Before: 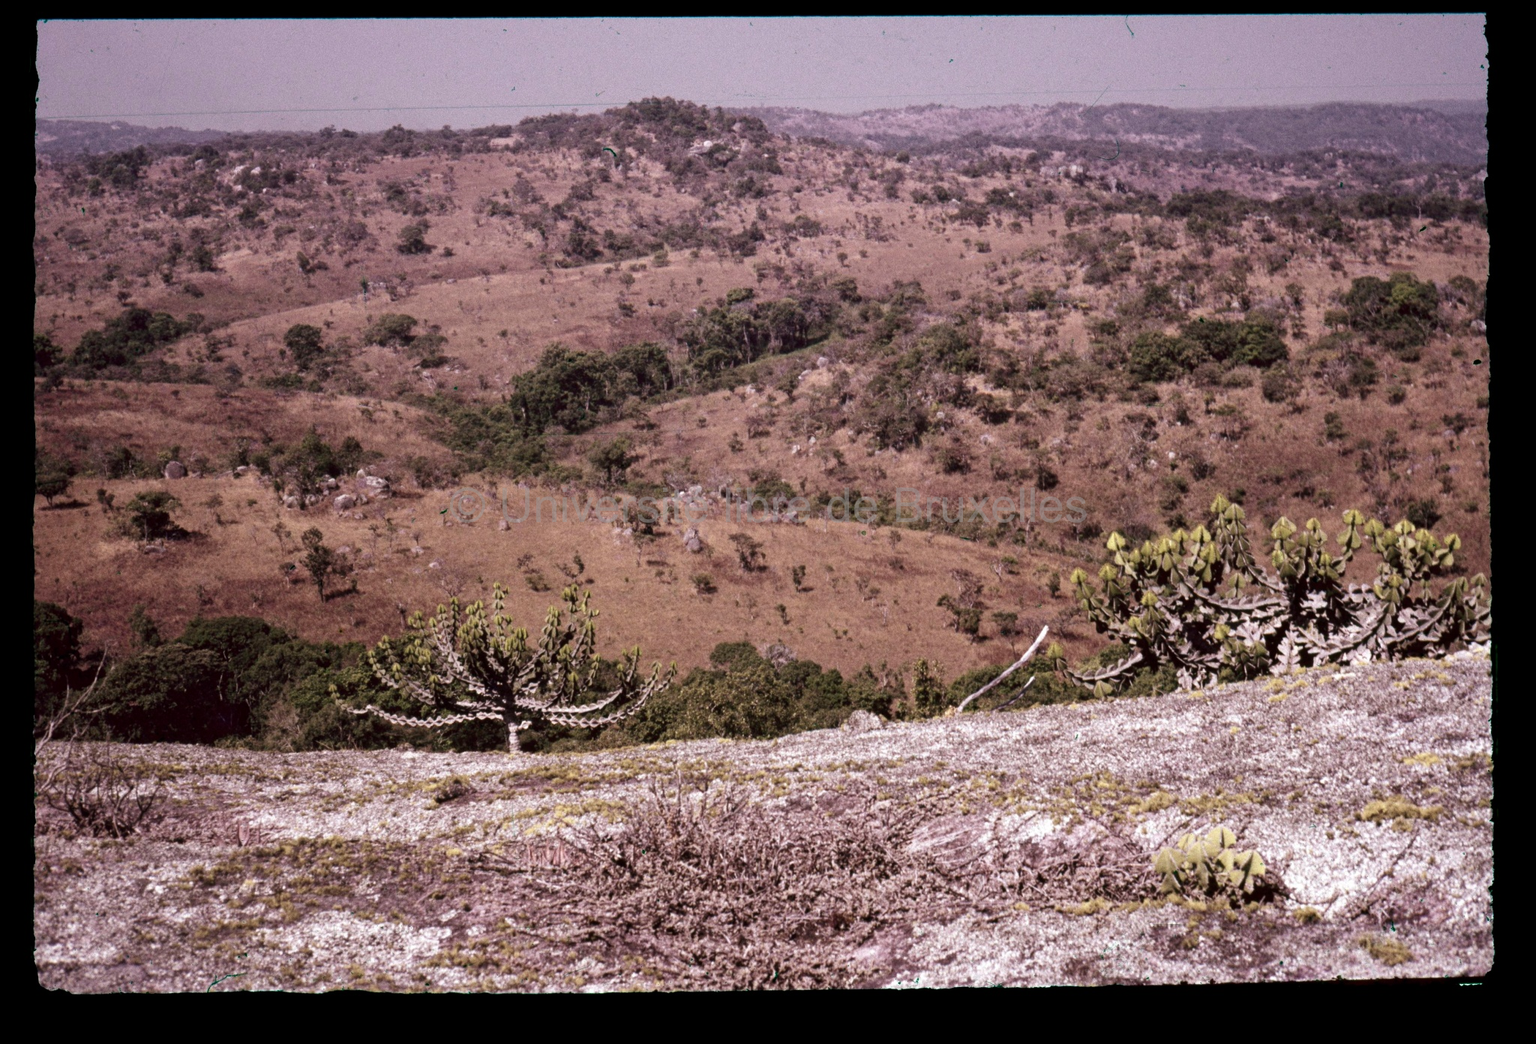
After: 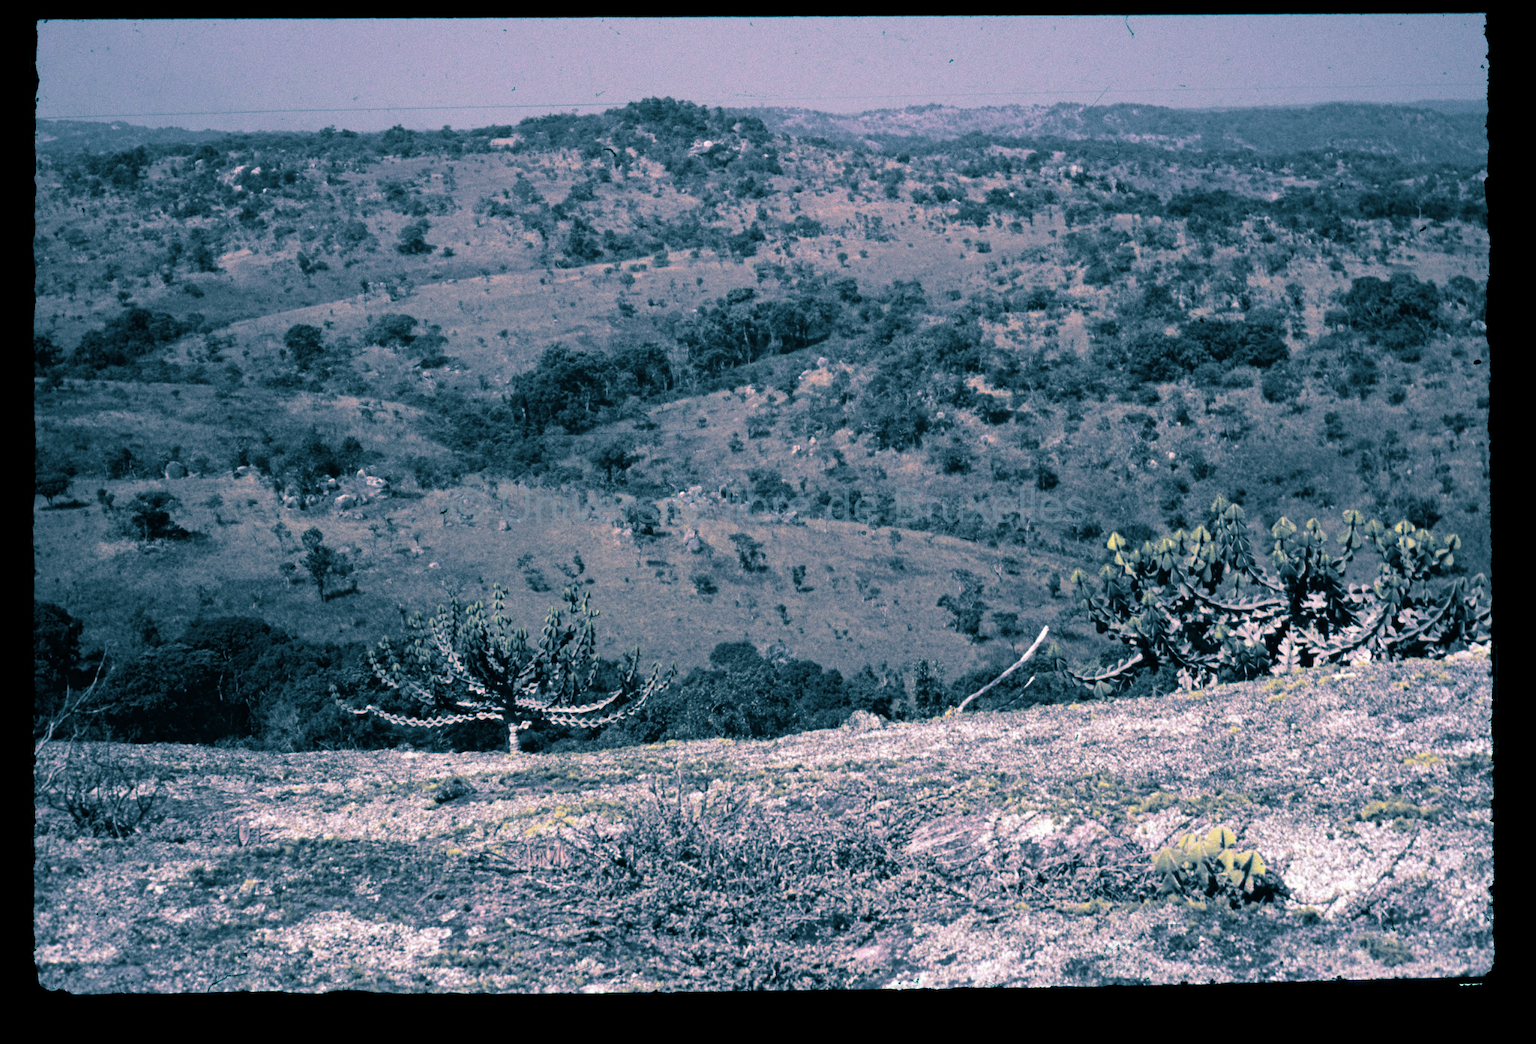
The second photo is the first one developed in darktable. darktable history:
split-toning: shadows › hue 212.4°, balance -70
color balance rgb: perceptual saturation grading › global saturation 20%, global vibrance 20%
